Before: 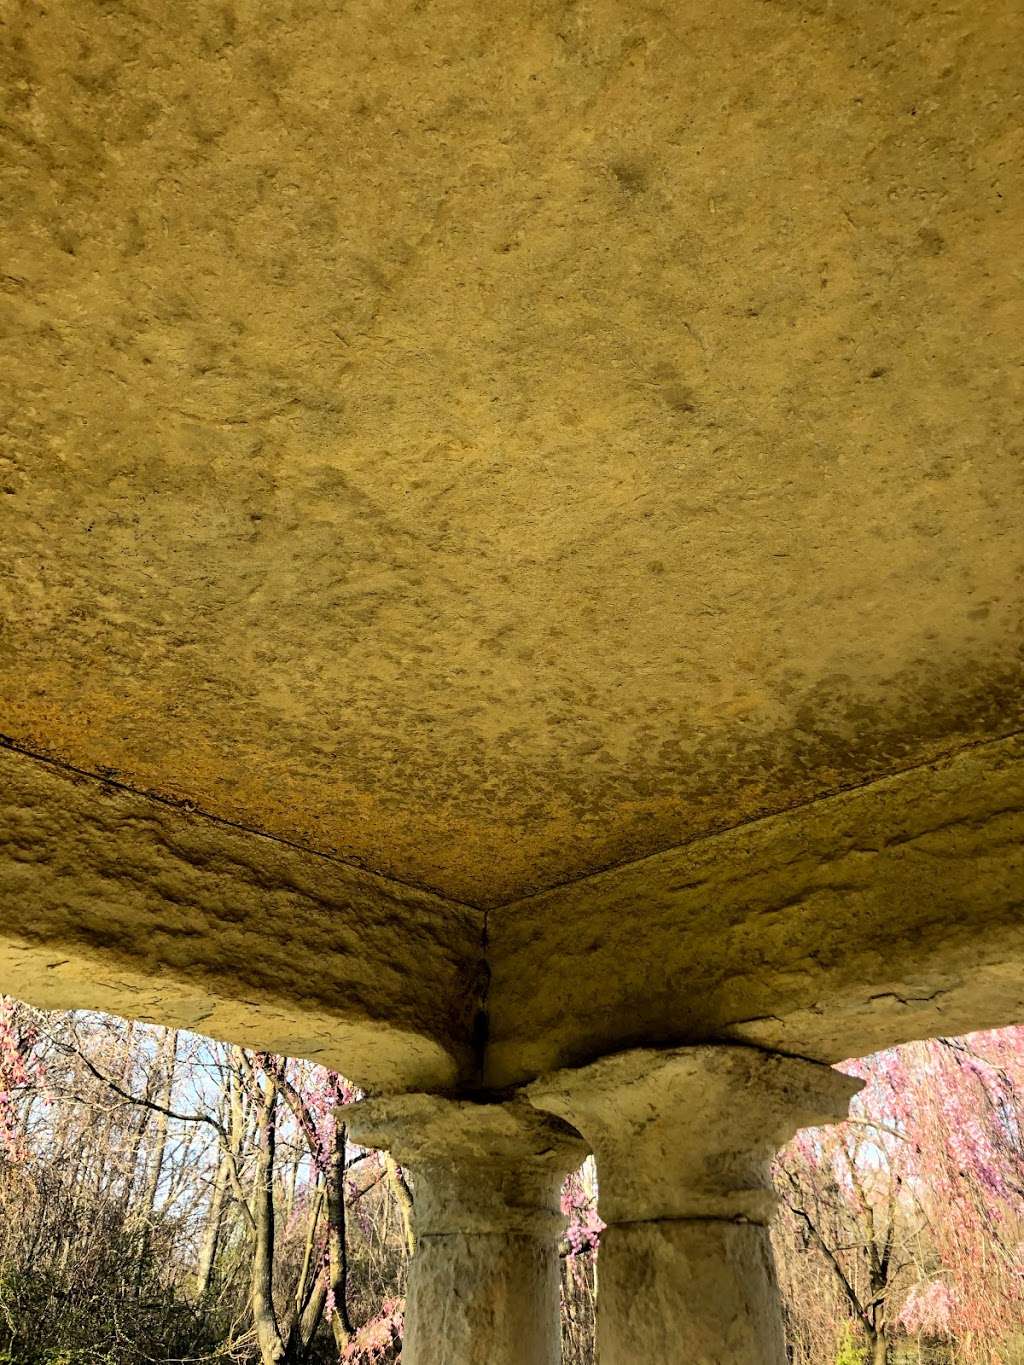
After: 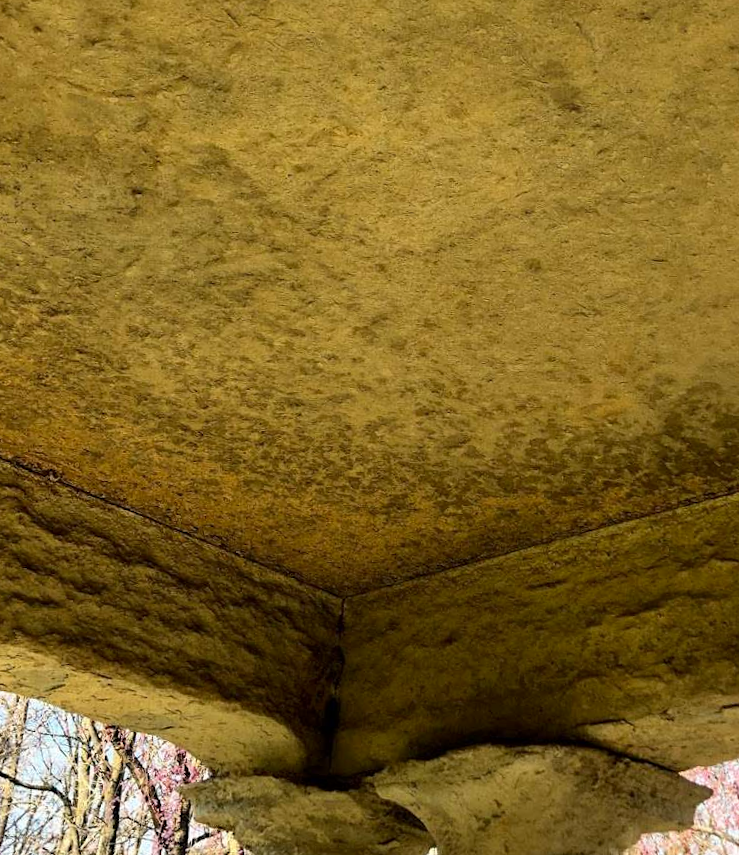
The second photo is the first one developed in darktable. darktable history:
contrast brightness saturation: contrast 0.03, brightness -0.04
crop and rotate: angle -3.37°, left 9.79%, top 20.73%, right 12.42%, bottom 11.82%
